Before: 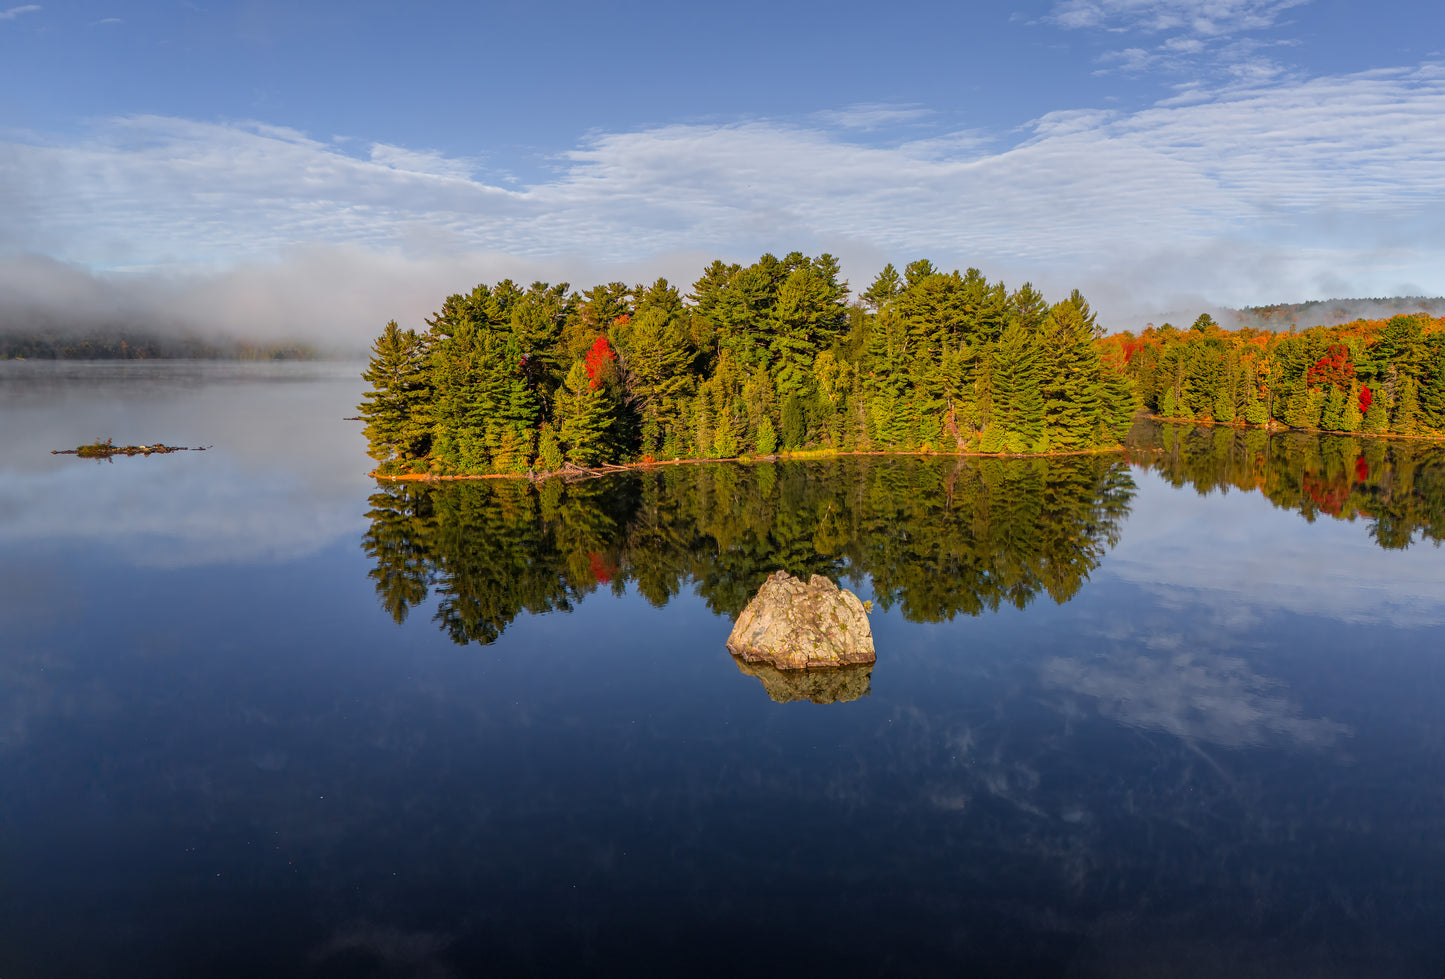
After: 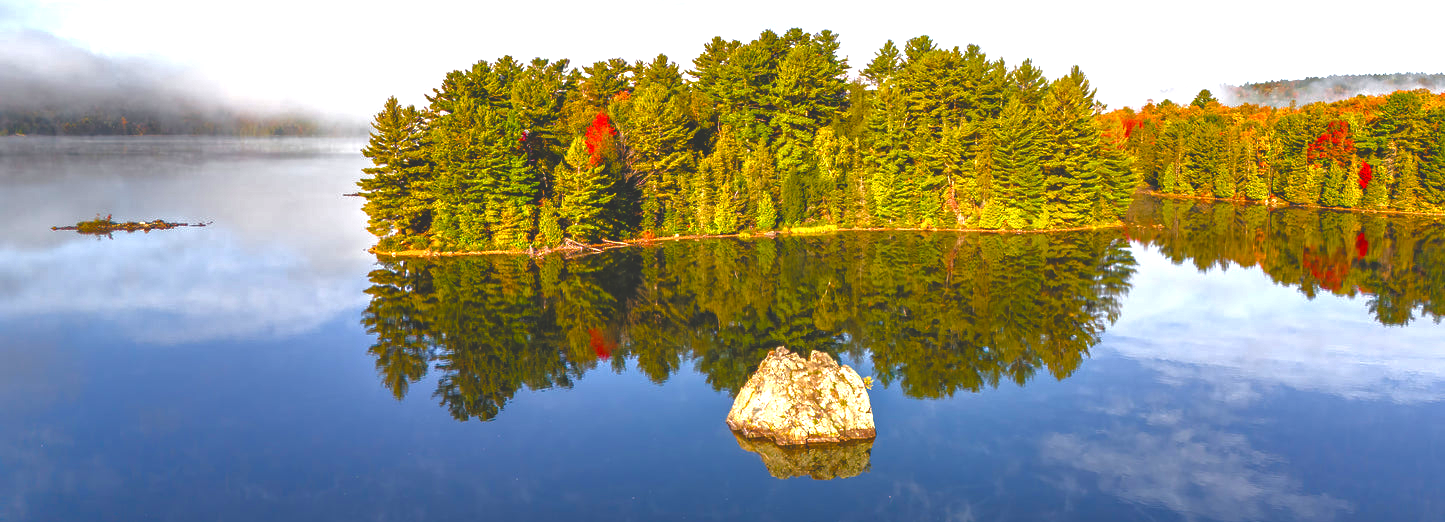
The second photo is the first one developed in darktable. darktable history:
tone equalizer: -8 EV 0 EV, -7 EV -0.003 EV, -6 EV 0.004 EV, -5 EV -0.057 EV, -4 EV -0.126 EV, -3 EV -0.177 EV, -2 EV 0.229 EV, -1 EV 0.726 EV, +0 EV 0.482 EV, edges refinement/feathering 500, mask exposure compensation -1.57 EV, preserve details no
exposure: exposure 0.298 EV, compensate highlight preservation false
crop and rotate: top 22.932%, bottom 23.748%
color balance rgb: global offset › luminance 1.99%, perceptual saturation grading › global saturation 44.1%, perceptual saturation grading › highlights -49.175%, perceptual saturation grading › shadows 29.77%, perceptual brilliance grading › global brilliance 18.354%
